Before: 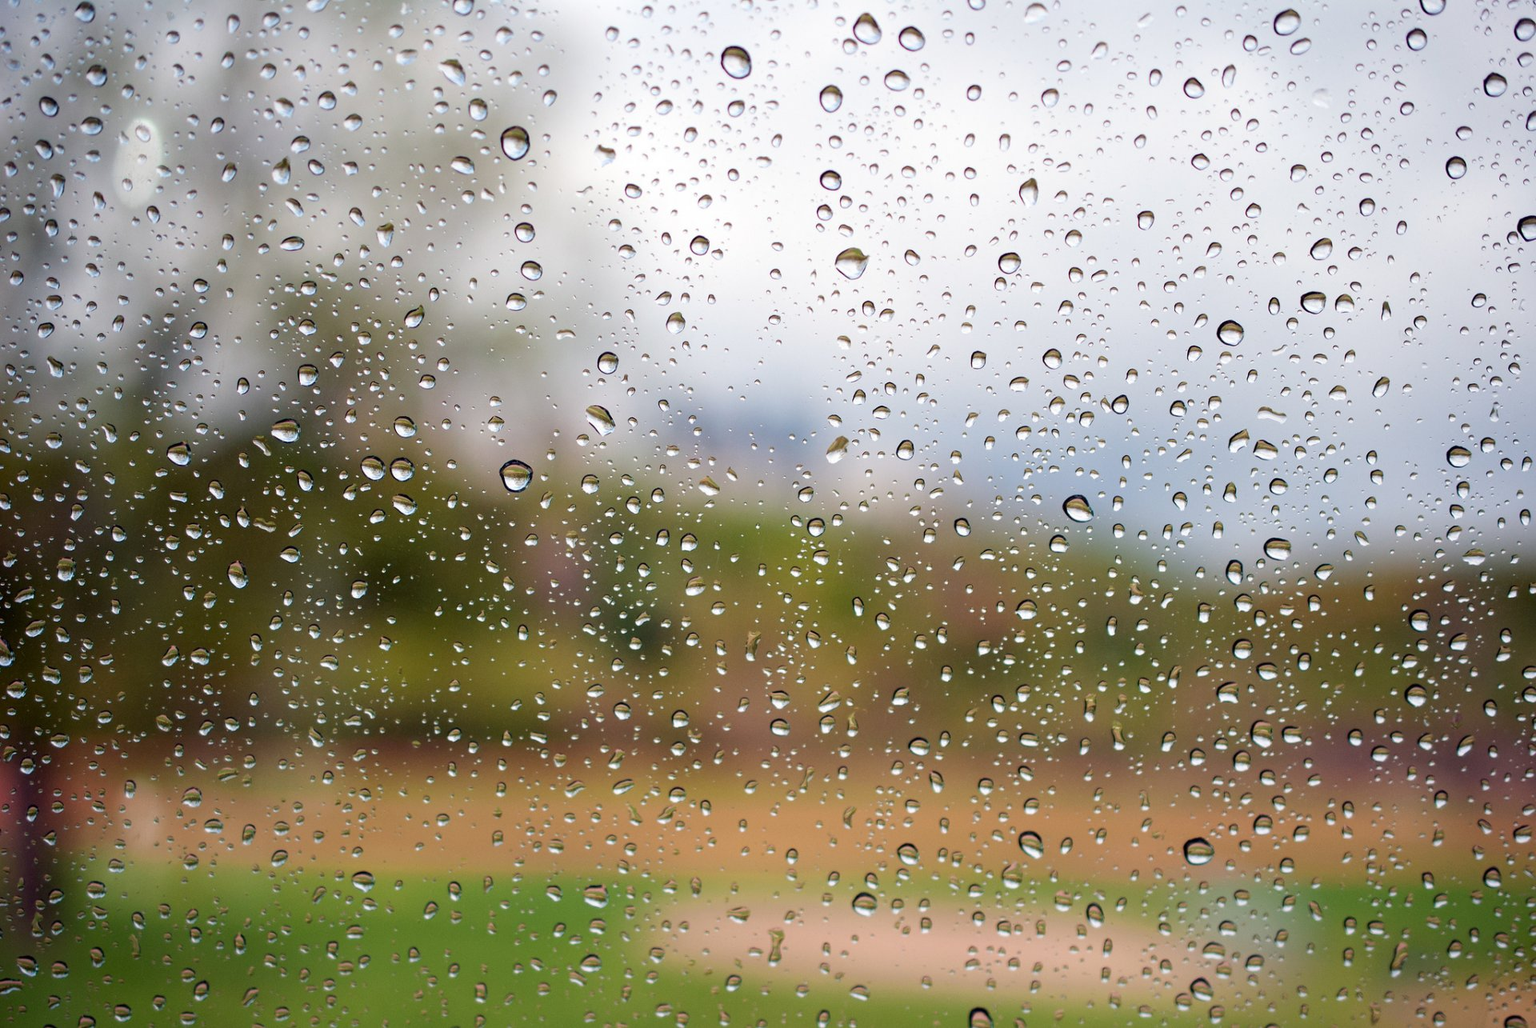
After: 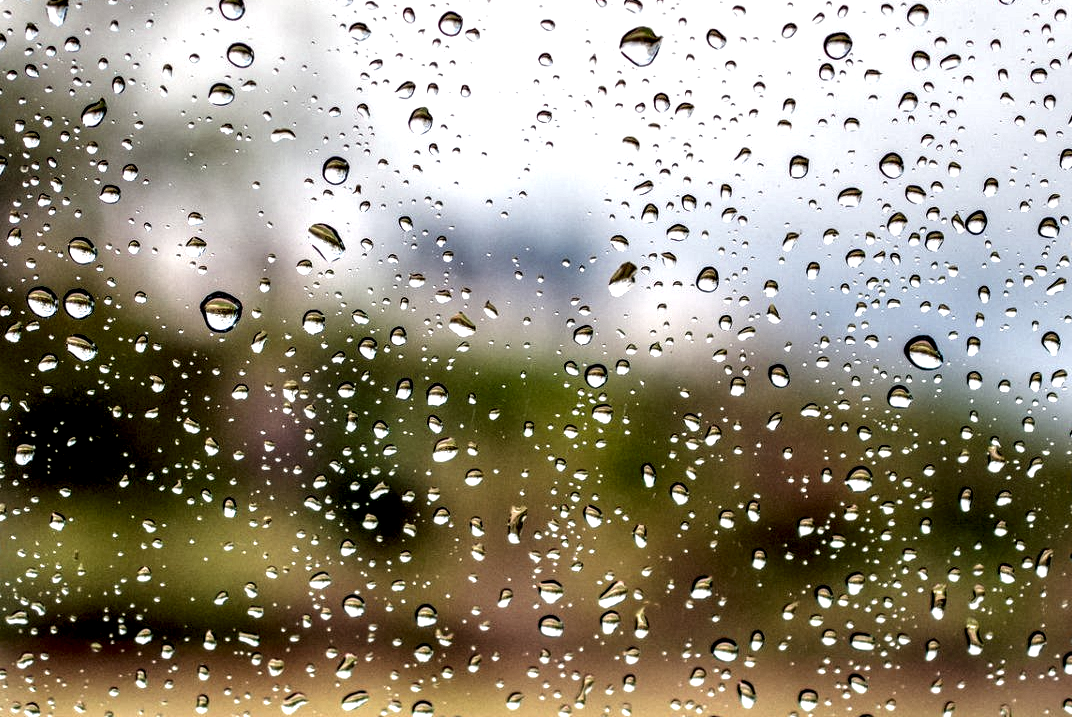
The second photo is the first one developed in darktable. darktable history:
local contrast: highlights 115%, shadows 42%, detail 293%
crop and rotate: left 22.13%, top 22.054%, right 22.026%, bottom 22.102%
